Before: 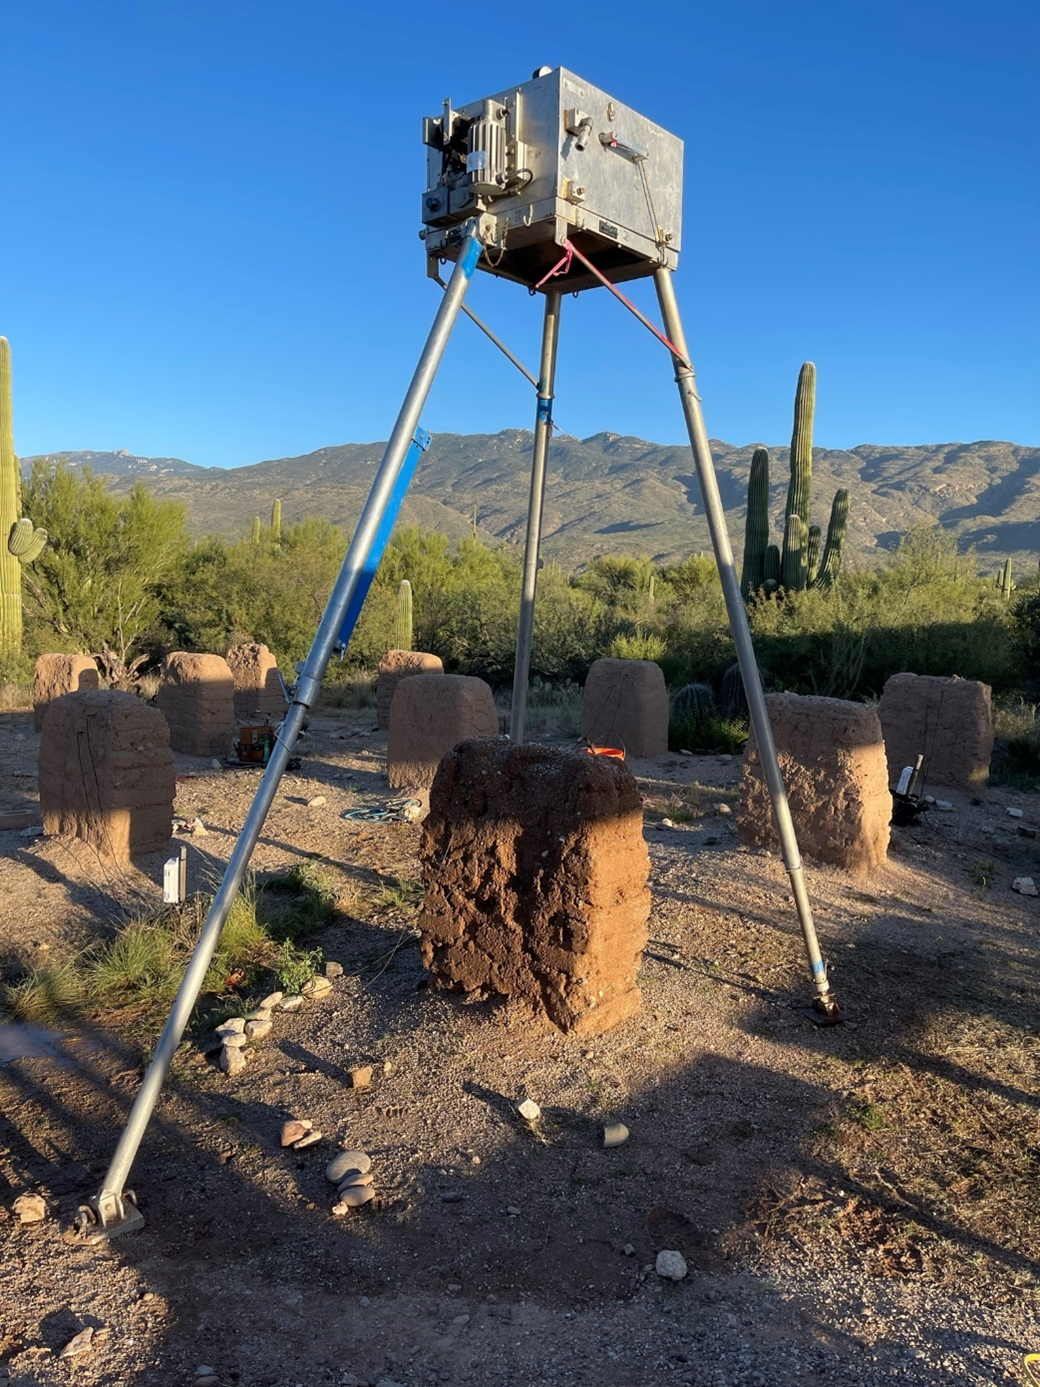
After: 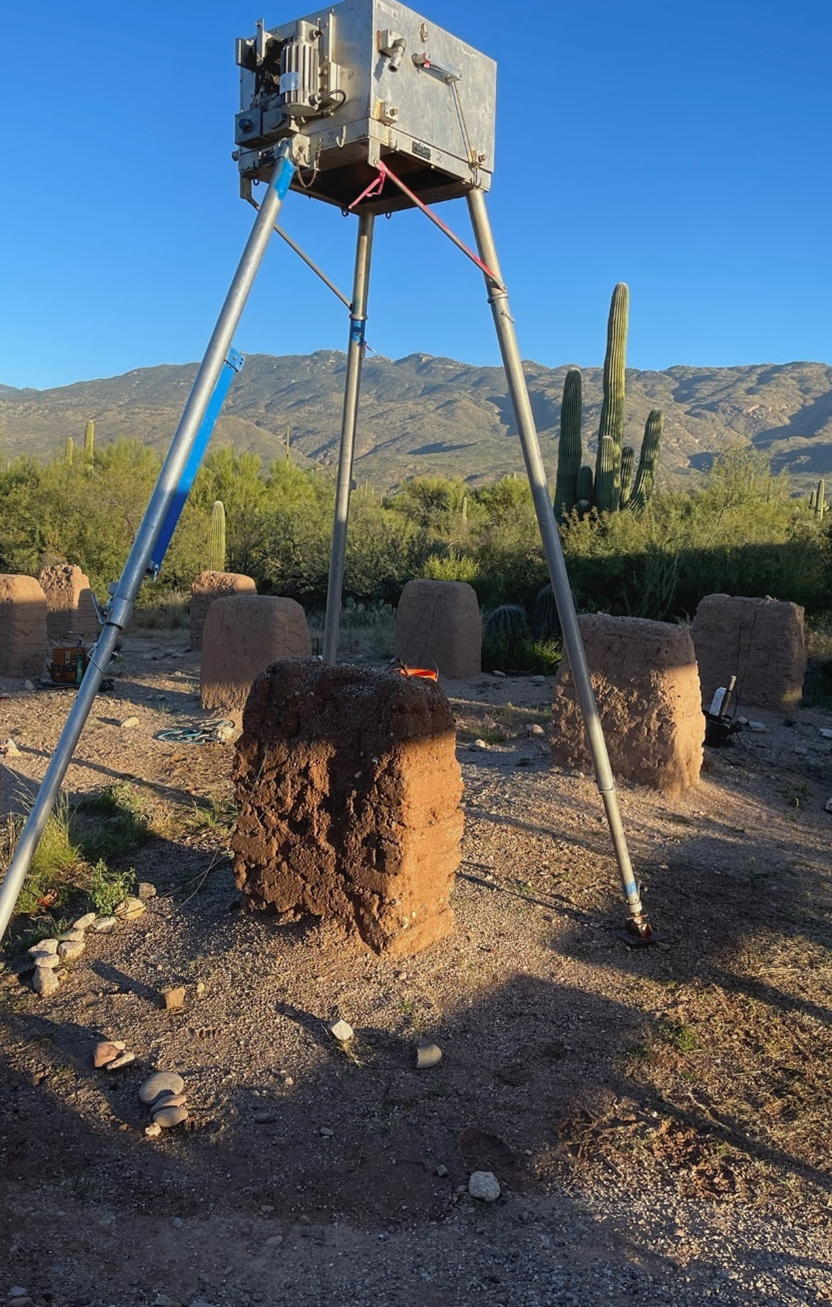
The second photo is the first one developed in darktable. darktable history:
contrast equalizer: octaves 7, y [[0.439, 0.44, 0.442, 0.457, 0.493, 0.498], [0.5 ×6], [0.5 ×6], [0 ×6], [0 ×6]], mix 0.589
crop and rotate: left 18.076%, top 5.751%, right 1.836%
